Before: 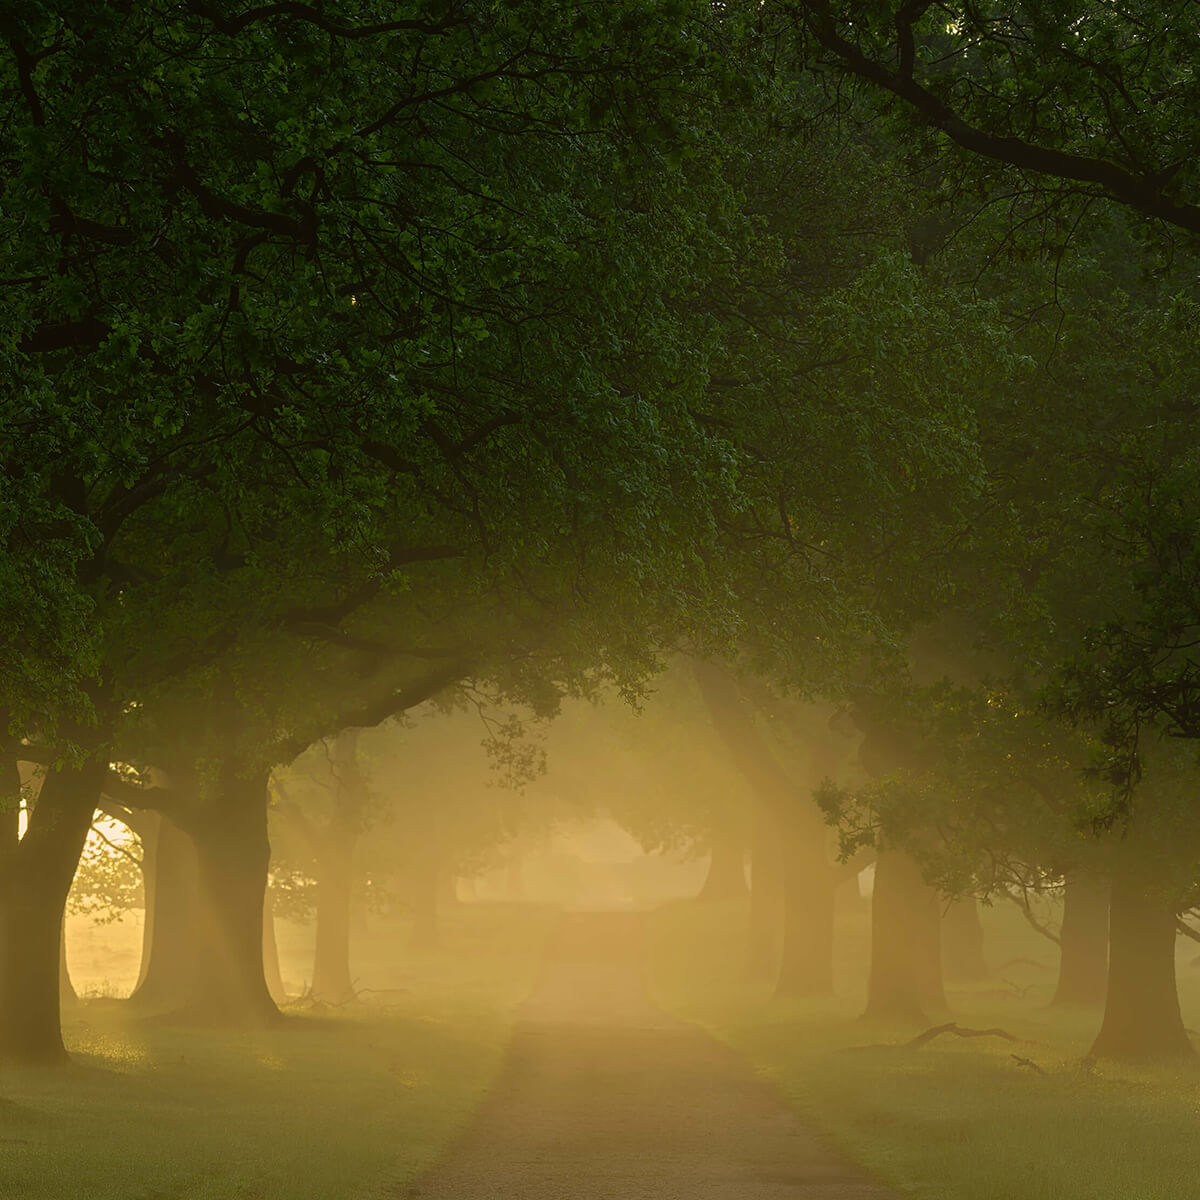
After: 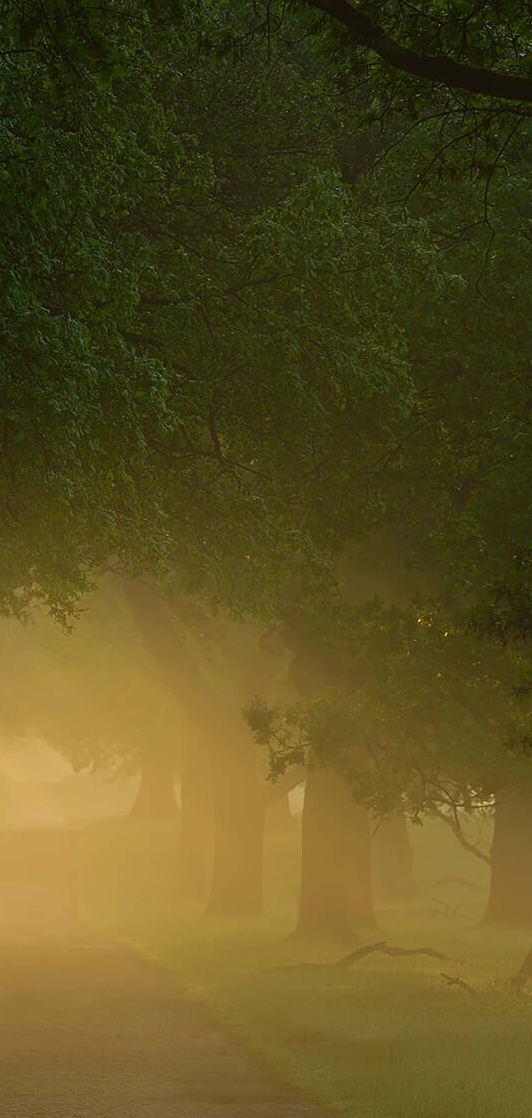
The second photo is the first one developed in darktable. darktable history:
crop: left 47.546%, top 6.766%, right 8.054%
